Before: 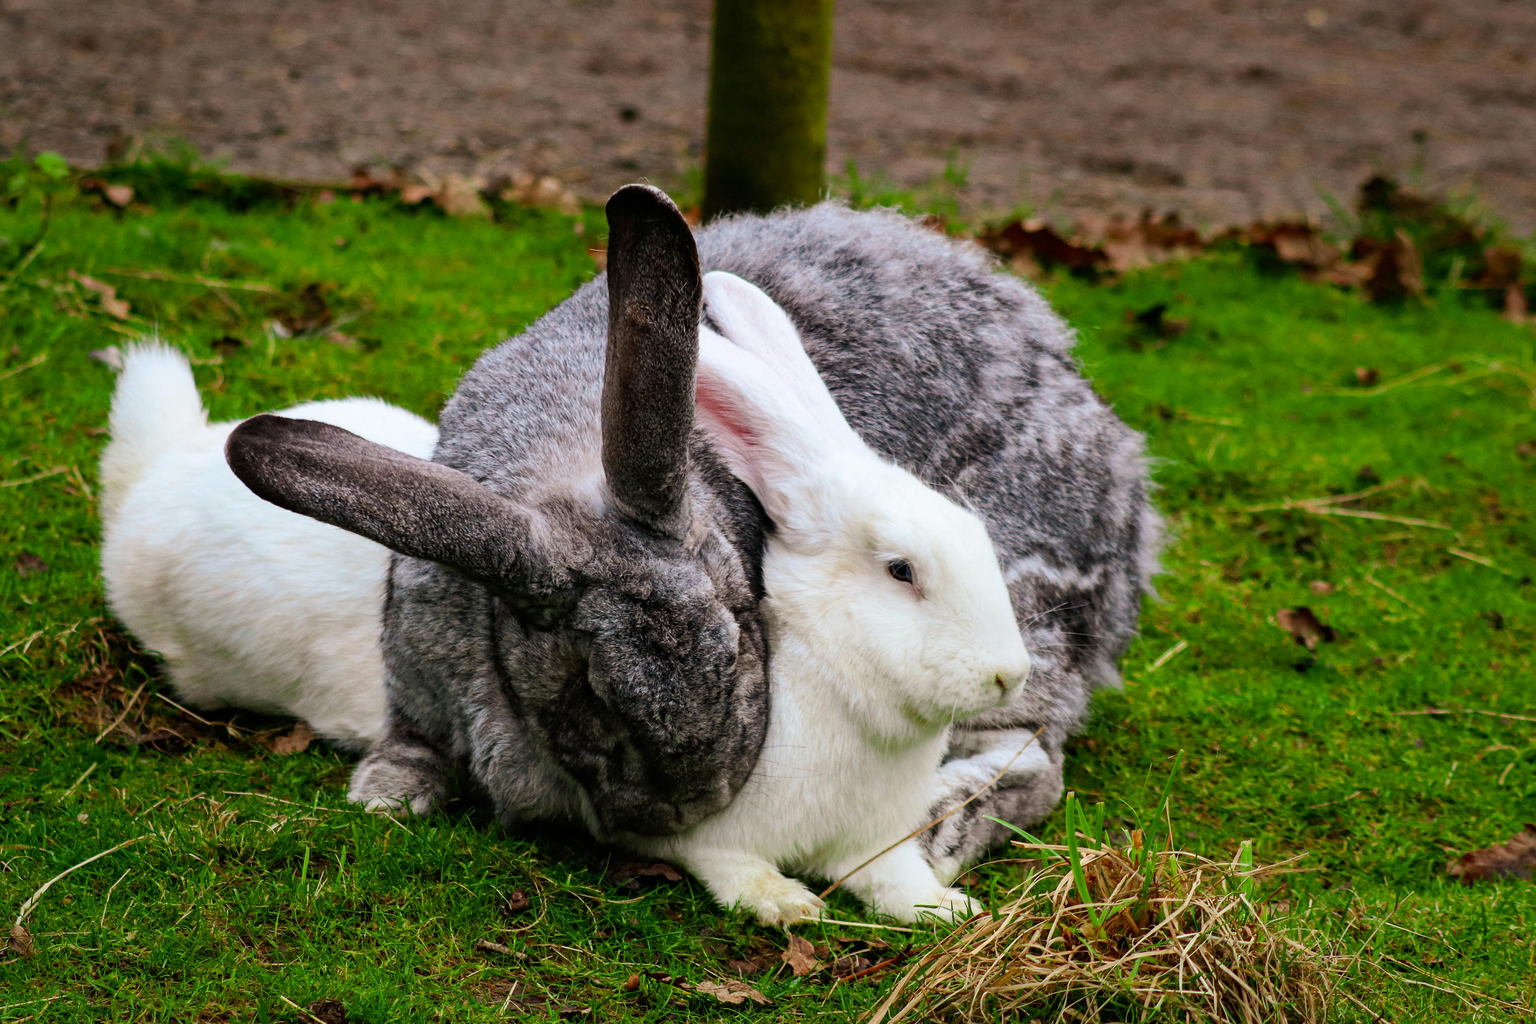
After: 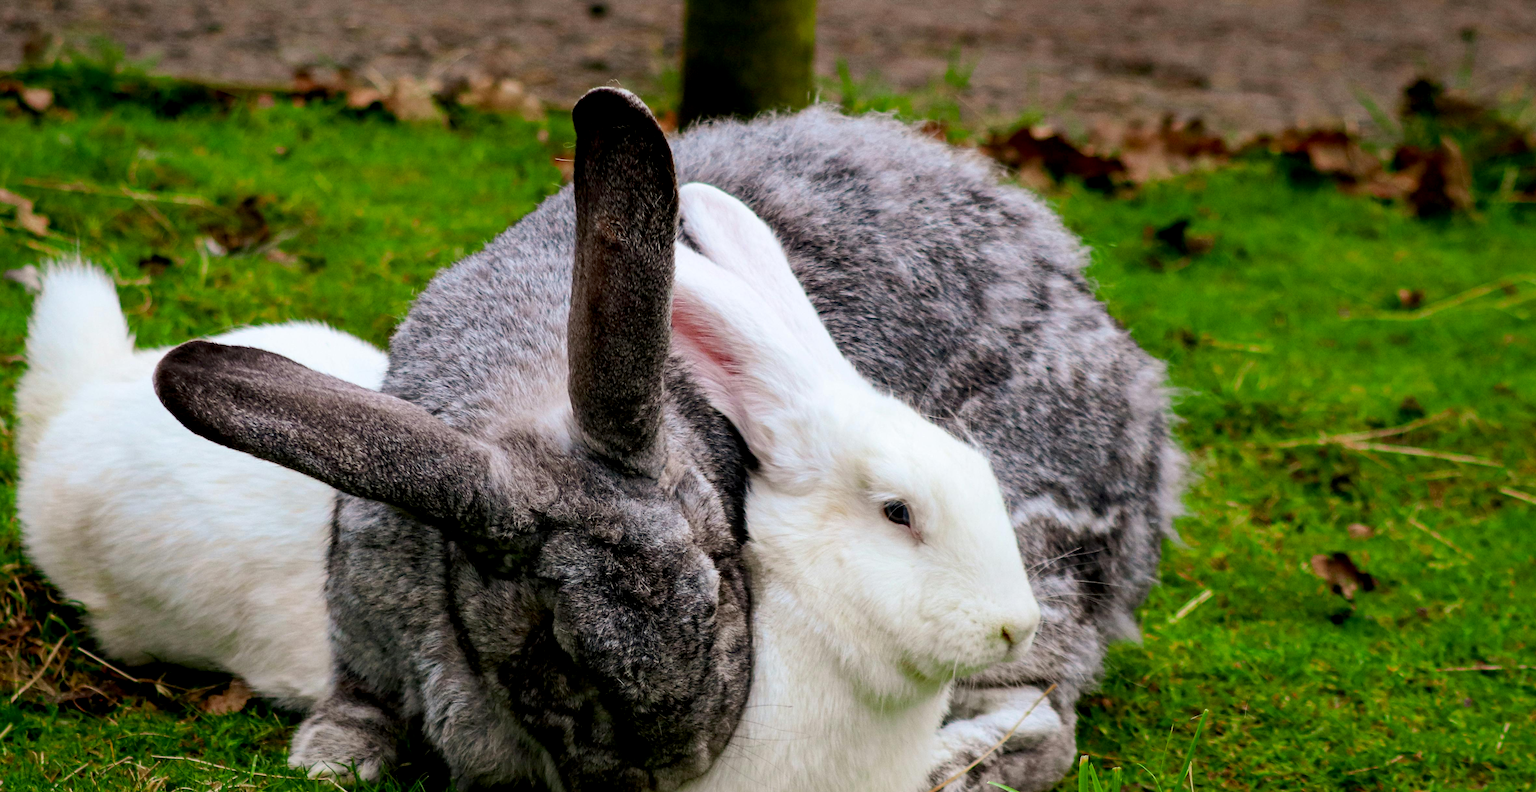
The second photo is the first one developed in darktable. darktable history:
crop: left 5.596%, top 10.314%, right 3.534%, bottom 19.395%
exposure: black level correction 0.005, exposure 0.014 EV, compensate highlight preservation false
